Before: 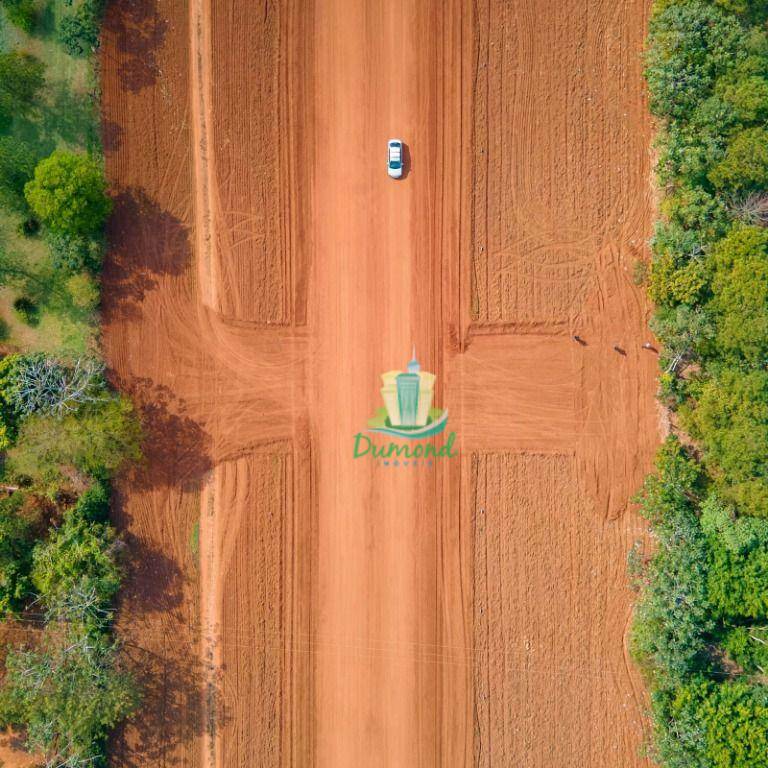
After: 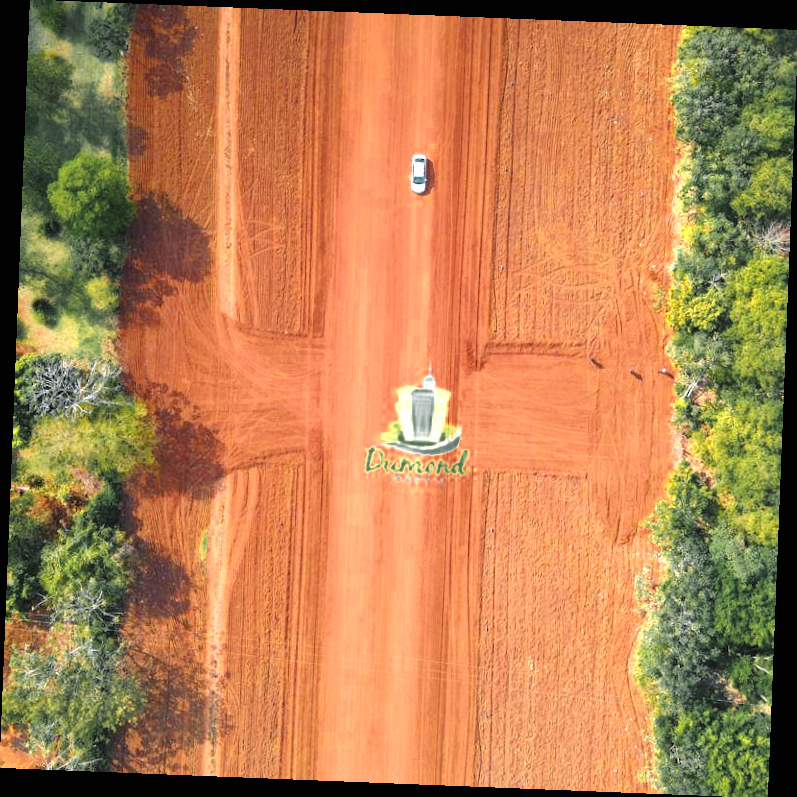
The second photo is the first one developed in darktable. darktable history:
rotate and perspective: rotation 2.27°, automatic cropping off
exposure: black level correction 0, exposure 1.2 EV, compensate exposure bias true, compensate highlight preservation false
color zones: curves: ch0 [(0.035, 0.242) (0.25, 0.5) (0.384, 0.214) (0.488, 0.255) (0.75, 0.5)]; ch1 [(0.063, 0.379) (0.25, 0.5) (0.354, 0.201) (0.489, 0.085) (0.729, 0.271)]; ch2 [(0.25, 0.5) (0.38, 0.517) (0.442, 0.51) (0.735, 0.456)]
